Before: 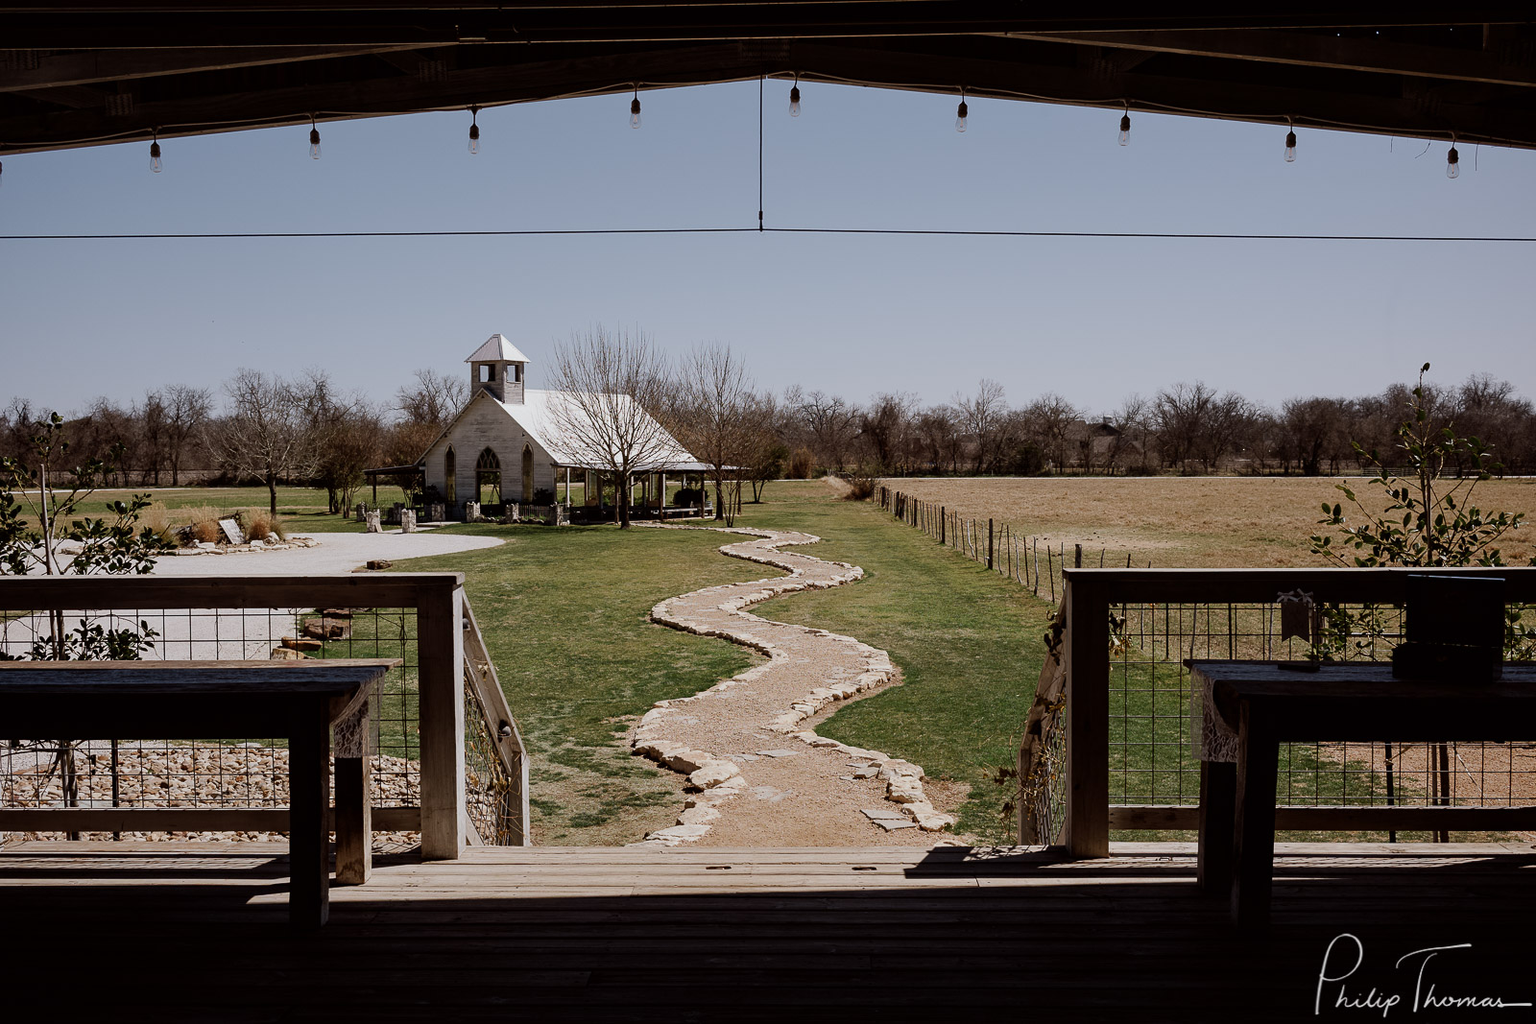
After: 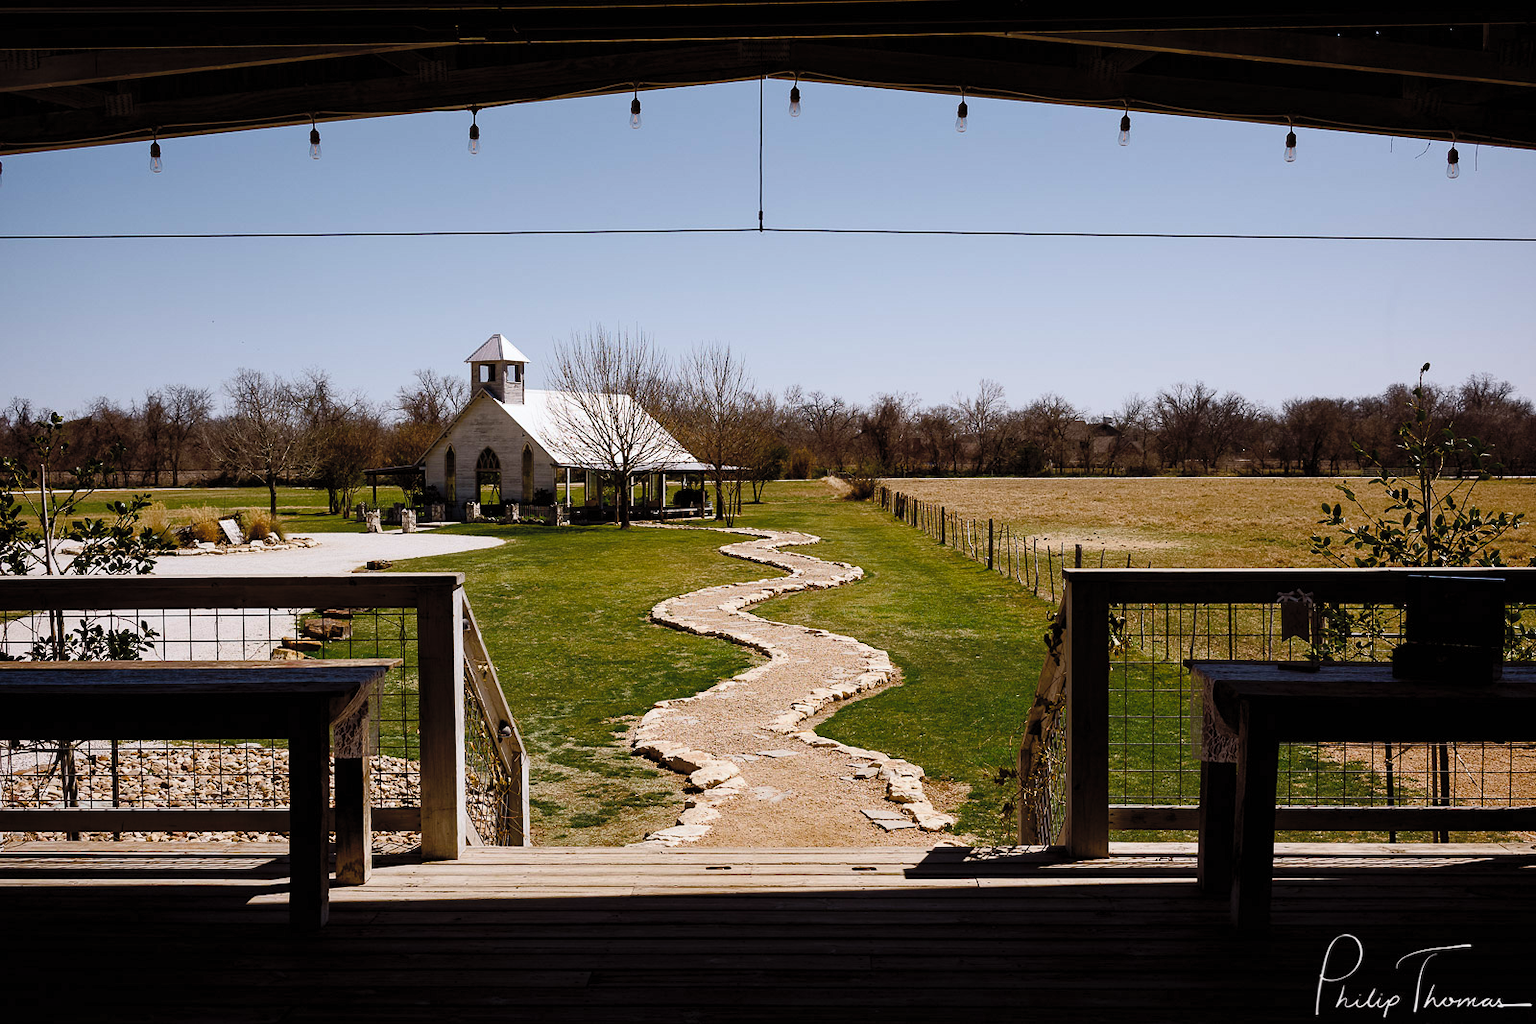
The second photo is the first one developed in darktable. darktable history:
color balance rgb: shadows lift › chroma 1.032%, shadows lift › hue 242.98°, highlights gain › luminance 14.484%, linear chroma grading › global chroma 42.019%, perceptual saturation grading › global saturation 0.123%, perceptual saturation grading › highlights -16.975%, perceptual saturation grading › mid-tones 33.103%, perceptual saturation grading › shadows 50.313%, perceptual brilliance grading › highlights 4.264%, perceptual brilliance grading › mid-tones -17.952%, perceptual brilliance grading › shadows -40.951%, global vibrance 11.176%
contrast brightness saturation: contrast 0.138, brightness 0.209
